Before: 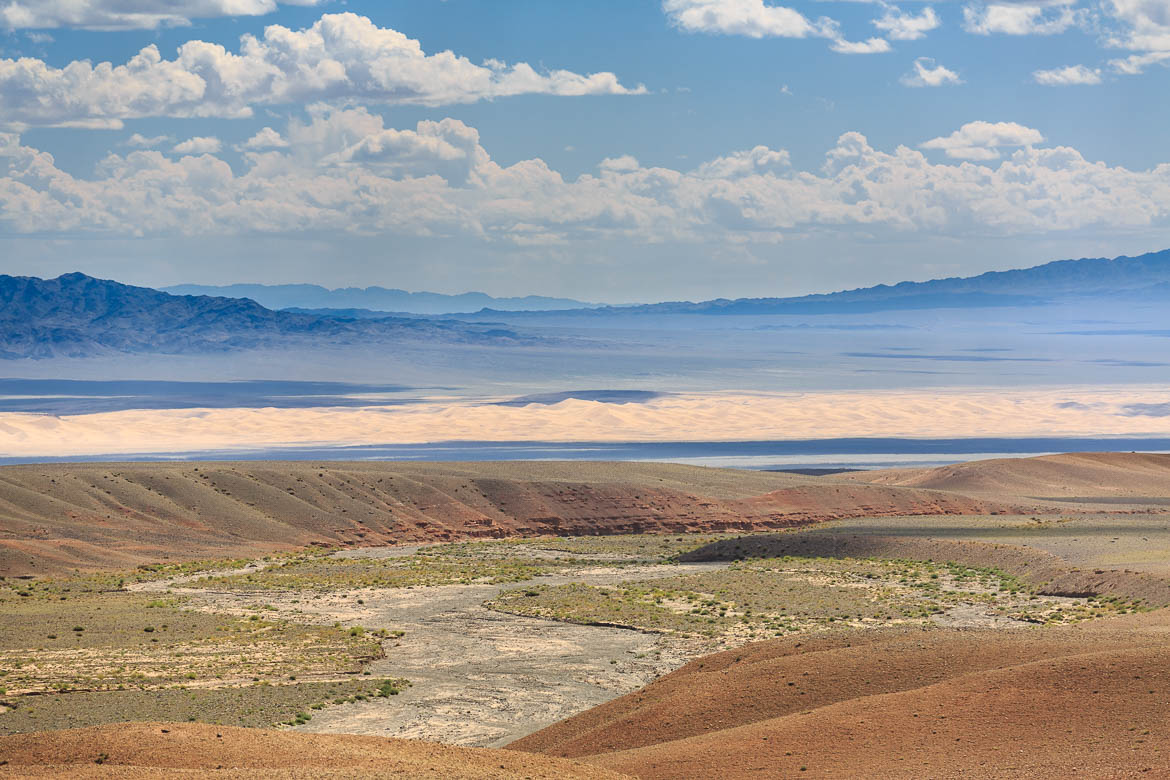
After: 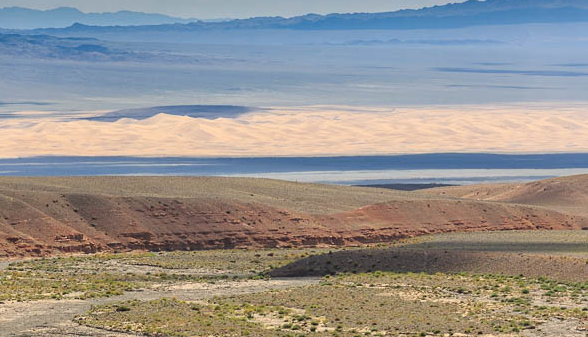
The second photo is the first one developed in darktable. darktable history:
crop: left 35.03%, top 36.625%, right 14.663%, bottom 20.057%
color correction: highlights a* 0.003, highlights b* -0.283
